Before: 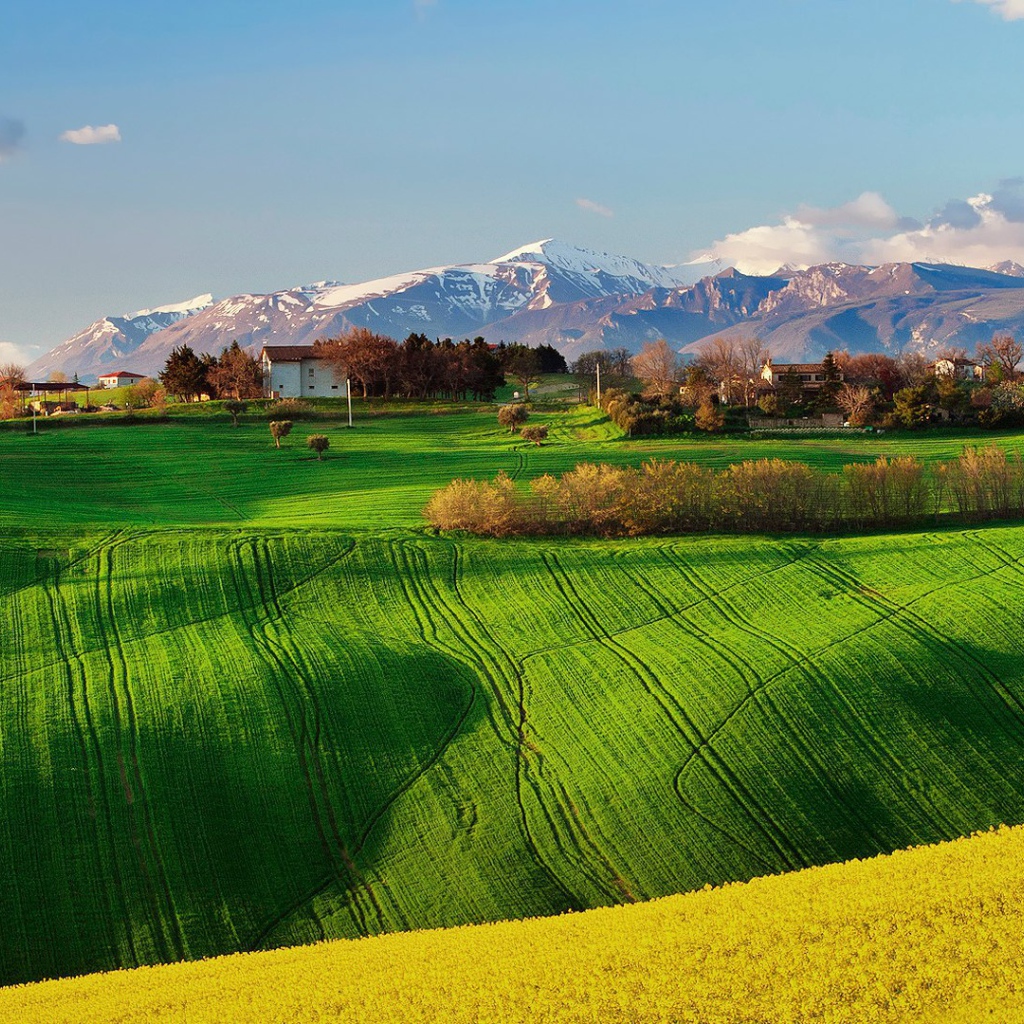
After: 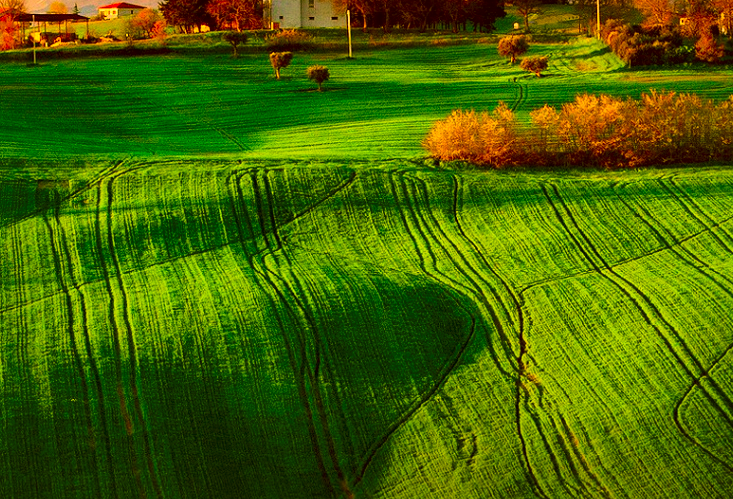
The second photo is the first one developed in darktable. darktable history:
color correction: highlights a* 10.91, highlights b* 30.09, shadows a* 2.82, shadows b* 17.18, saturation 1.73
crop: top 36.085%, right 28.324%, bottom 15.098%
local contrast: mode bilateral grid, contrast 25, coarseness 61, detail 152%, midtone range 0.2
